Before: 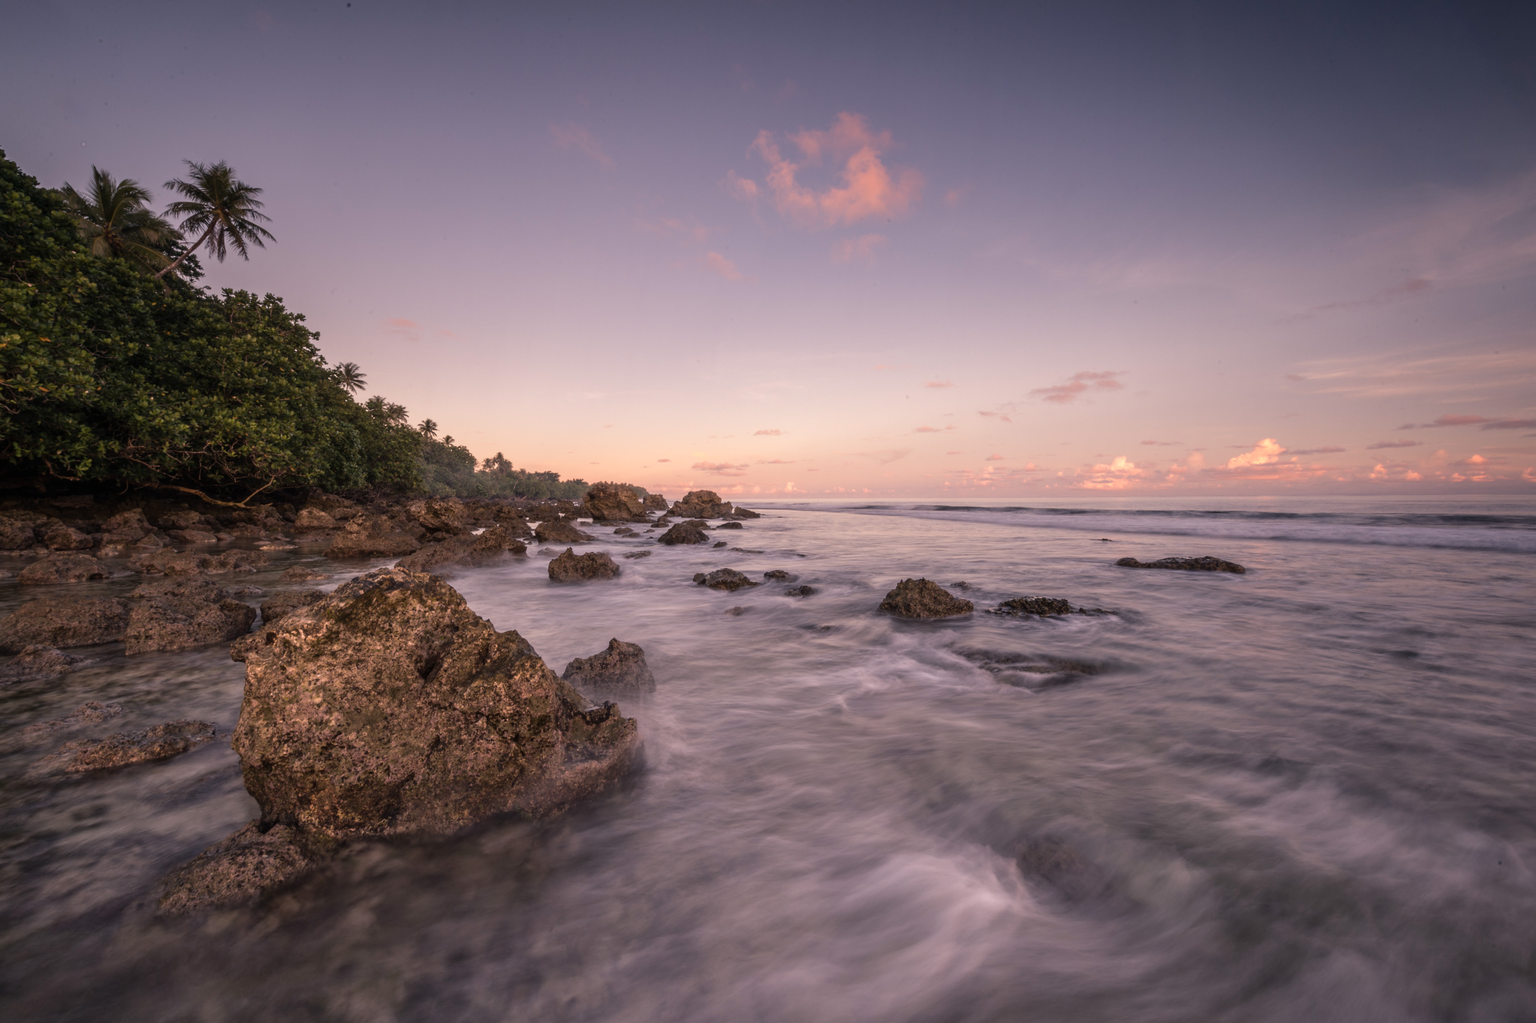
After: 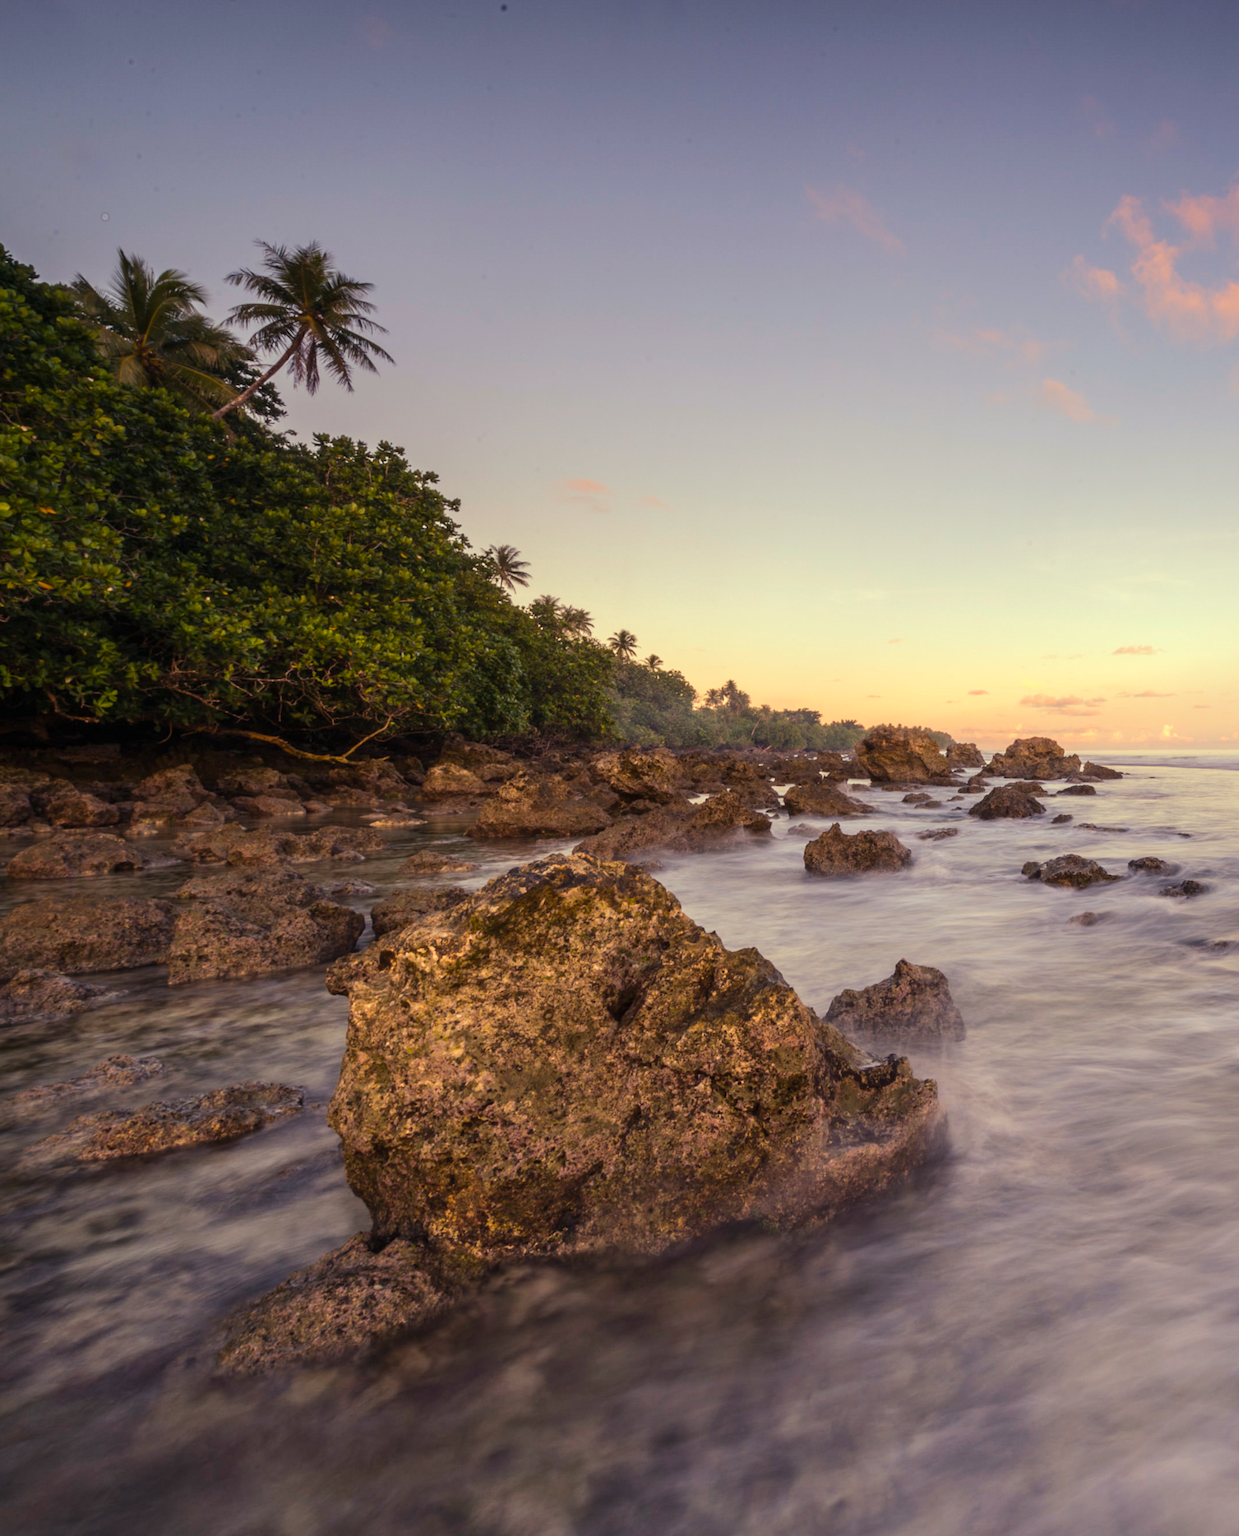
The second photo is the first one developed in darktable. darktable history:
color balance rgb: highlights gain › luminance 15.157%, highlights gain › chroma 7.108%, highlights gain › hue 128.03°, linear chroma grading › global chroma 14.717%, perceptual saturation grading › global saturation 9.63%, perceptual brilliance grading › mid-tones 10.728%, perceptual brilliance grading › shadows 15.554%, global vibrance 20%
crop: left 0.922%, right 45.428%, bottom 0.081%
